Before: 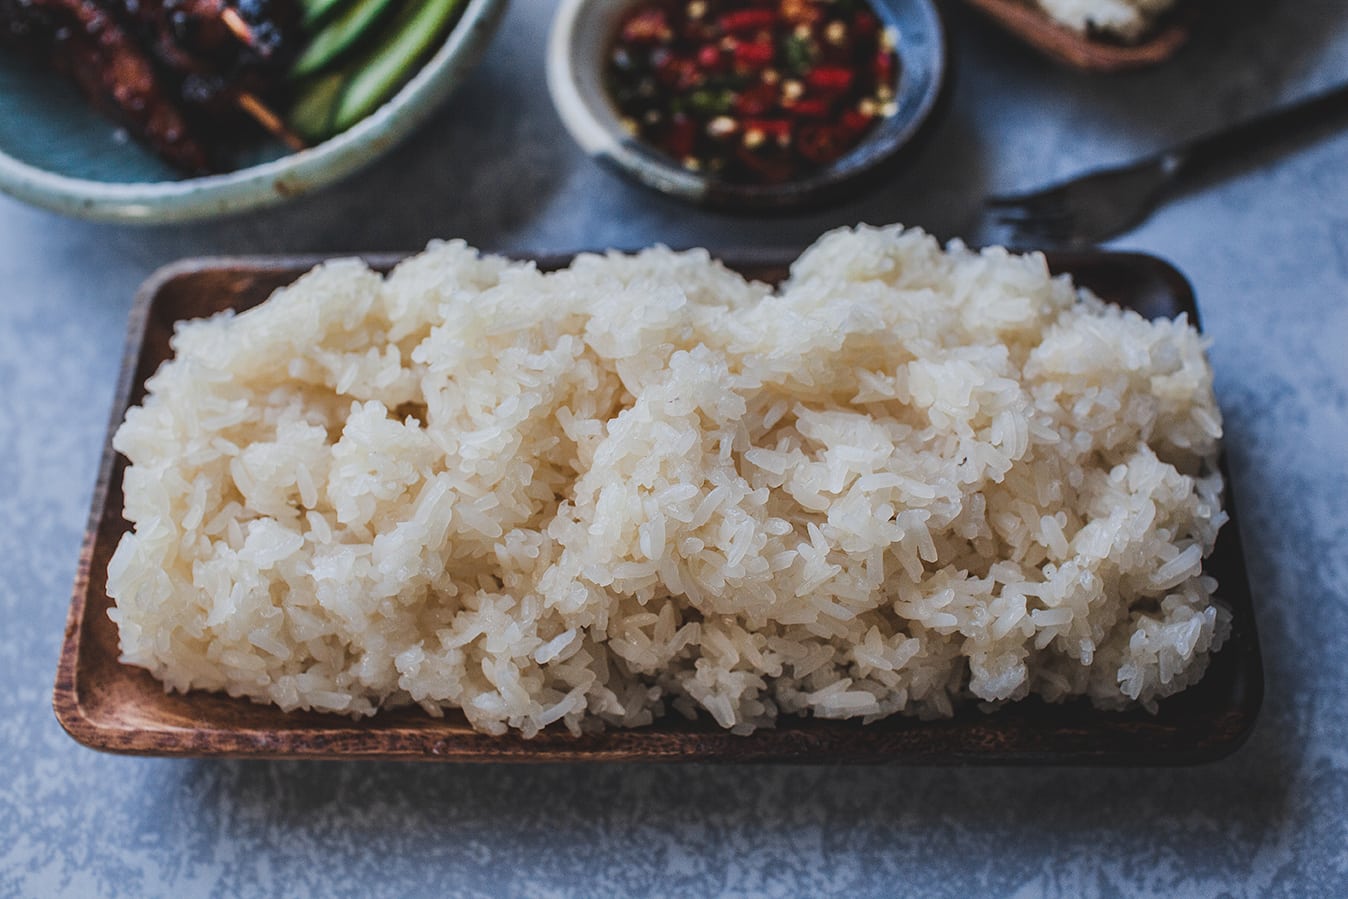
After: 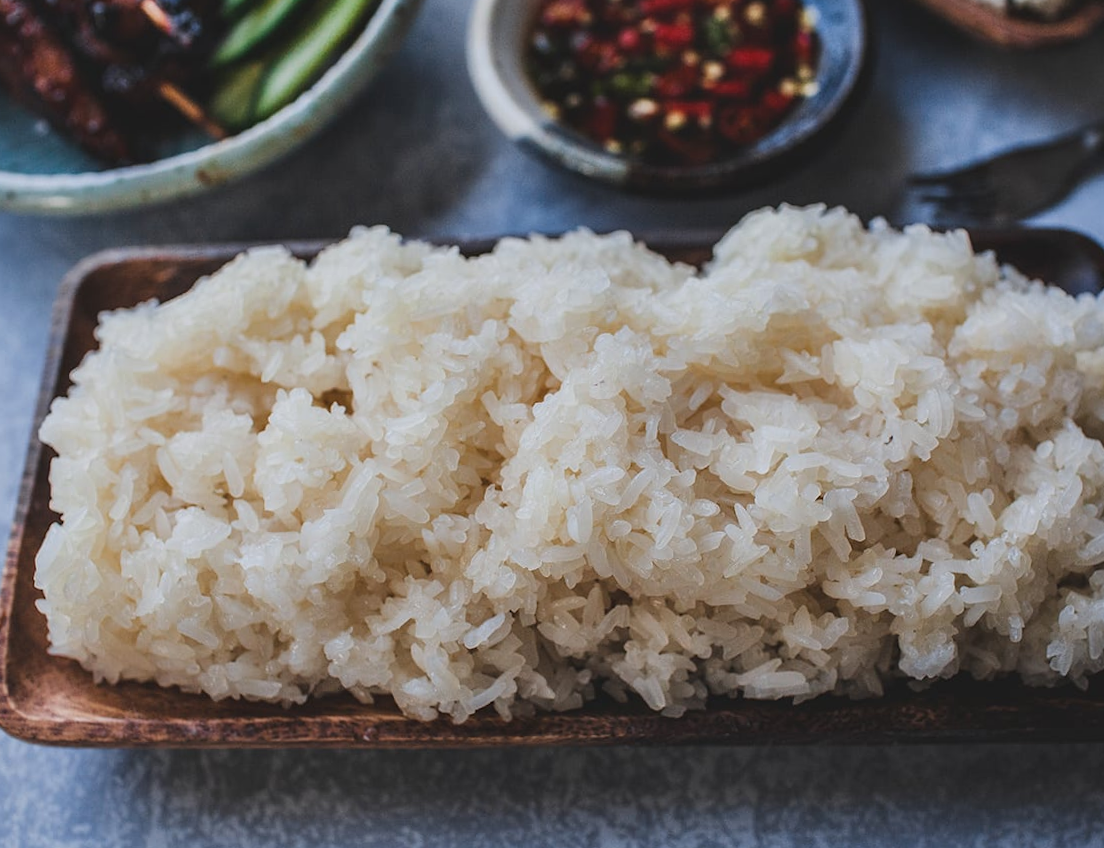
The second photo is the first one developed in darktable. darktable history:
crop and rotate: angle 0.873°, left 4.525%, top 0.89%, right 11.703%, bottom 2.554%
